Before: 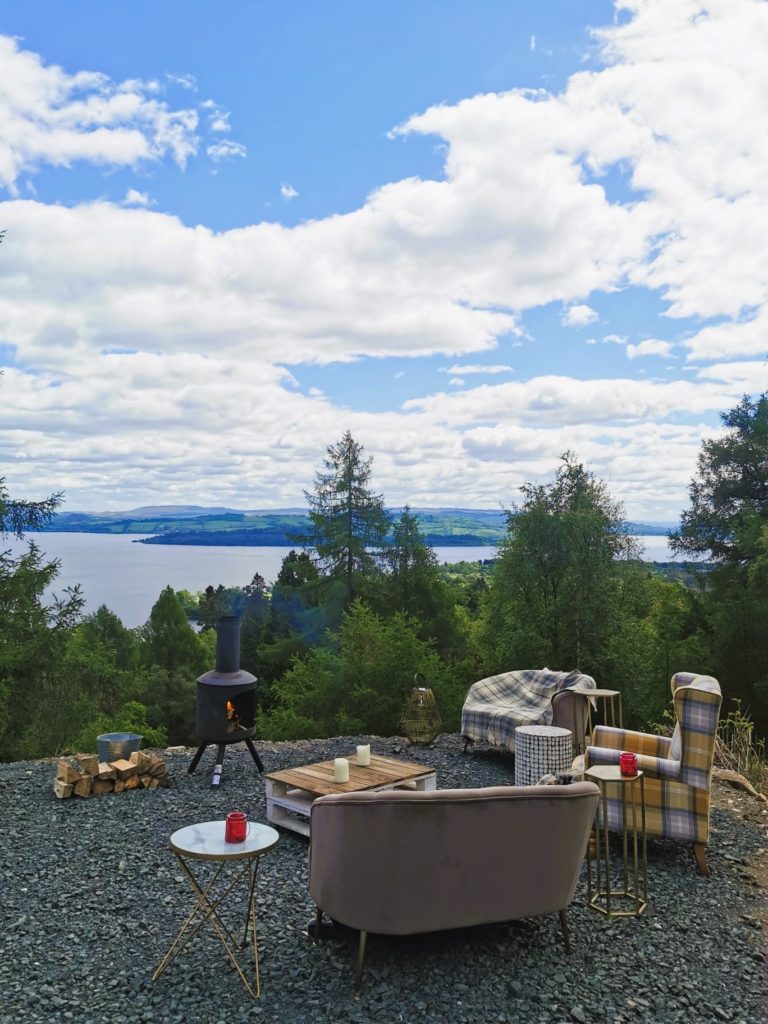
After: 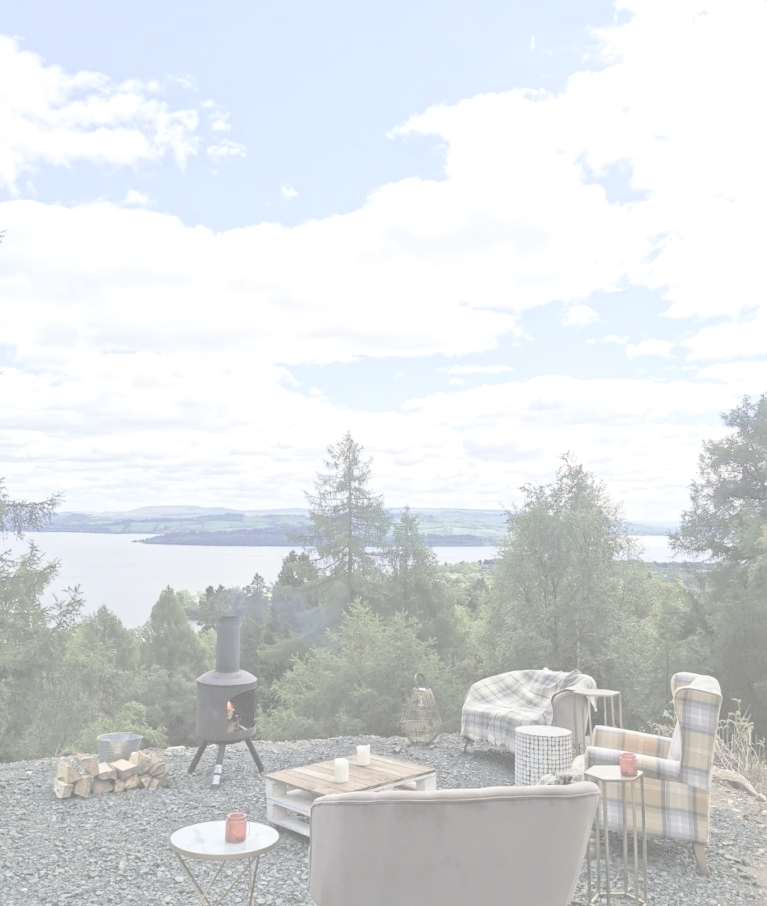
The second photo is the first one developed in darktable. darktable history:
crop and rotate: top 0%, bottom 11.442%
exposure: black level correction 0.001, exposure 1.303 EV, compensate exposure bias true, compensate highlight preservation false
contrast brightness saturation: contrast -0.326, brightness 0.758, saturation -0.776
